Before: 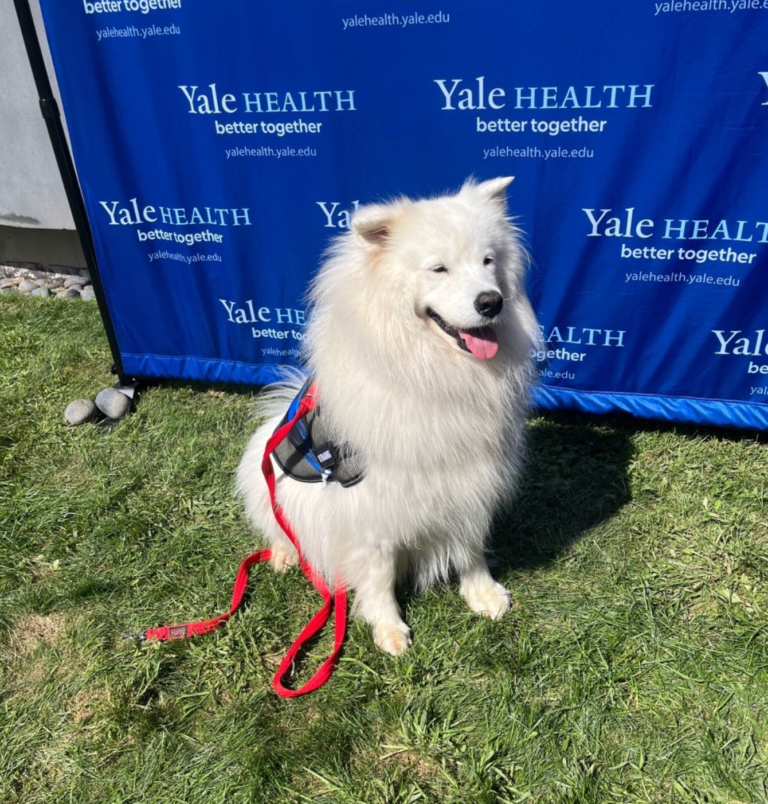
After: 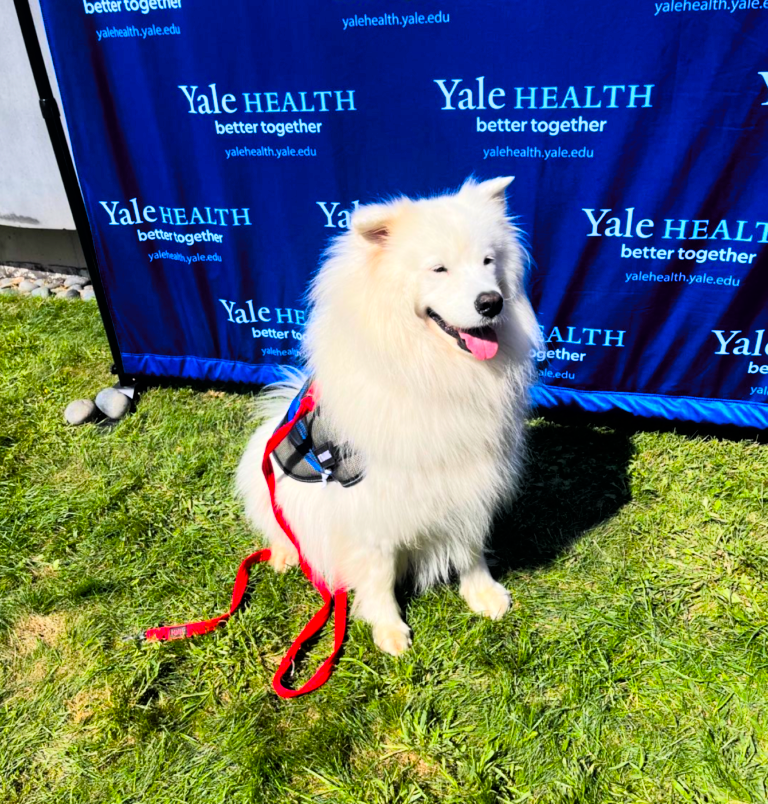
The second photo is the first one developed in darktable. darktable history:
tone curve: curves: ch0 [(0, 0) (0.082, 0.02) (0.129, 0.078) (0.275, 0.301) (0.67, 0.809) (1, 1)], color space Lab, linked channels, preserve colors none
color balance rgb: linear chroma grading › global chroma 15%, perceptual saturation grading › global saturation 30%
